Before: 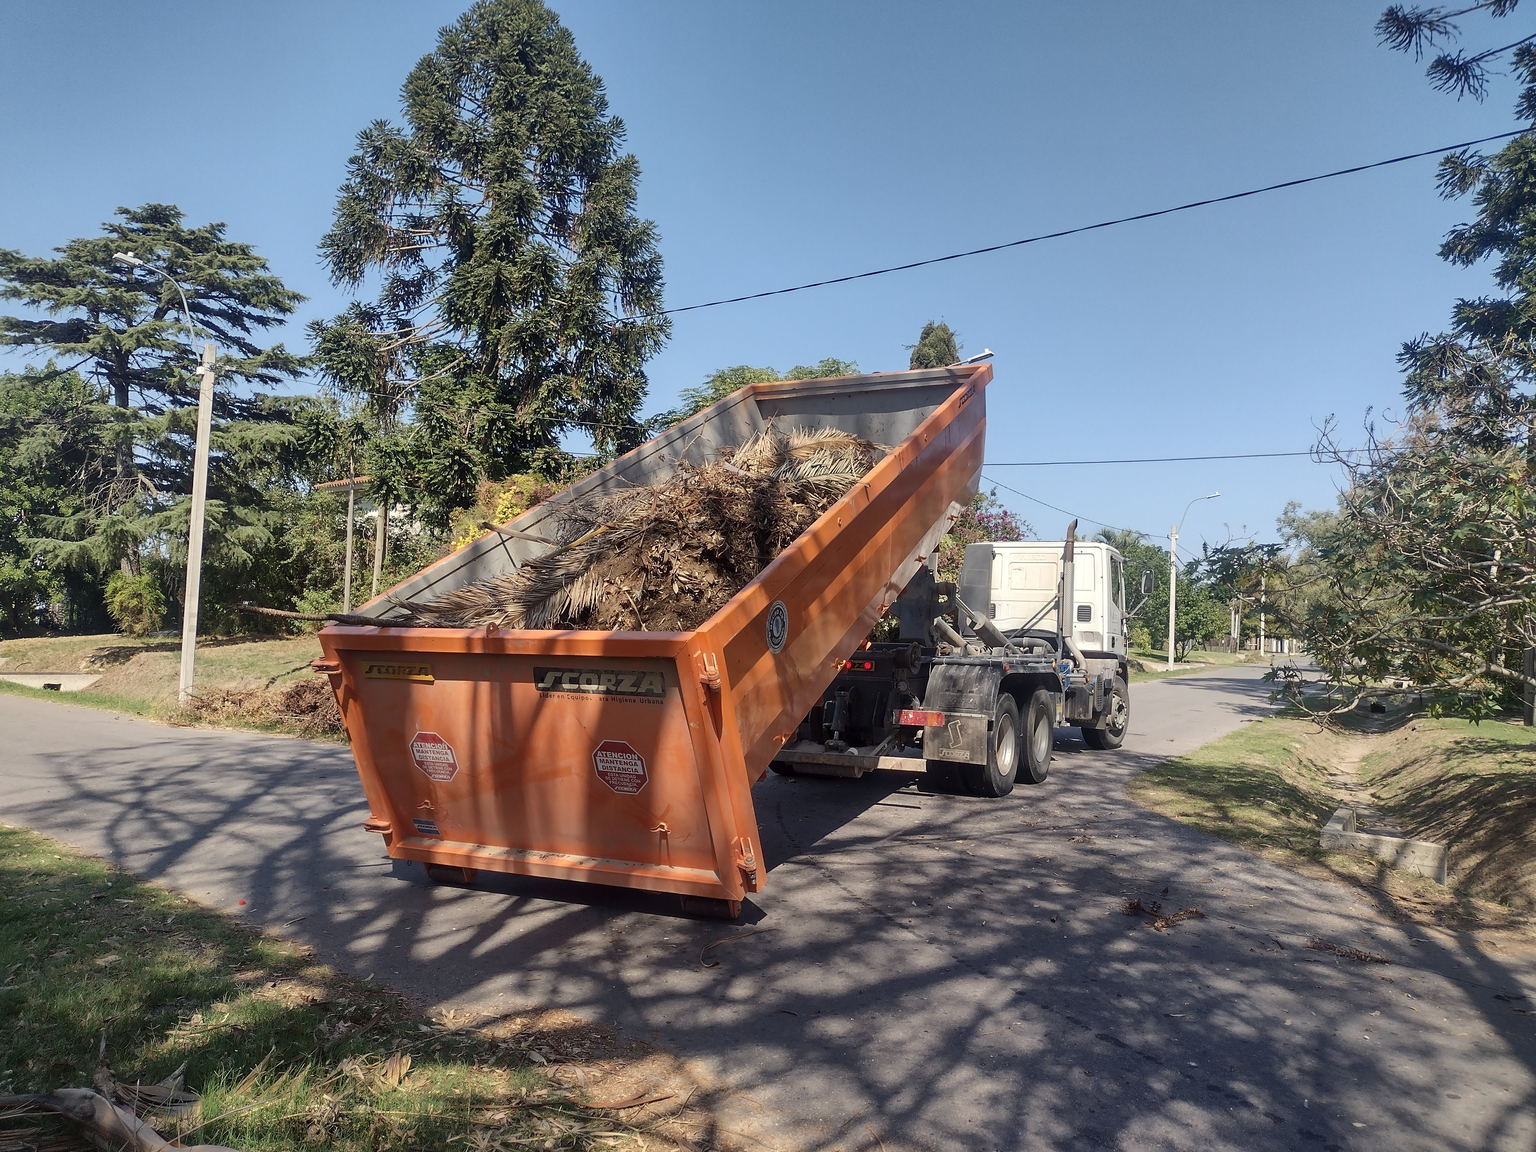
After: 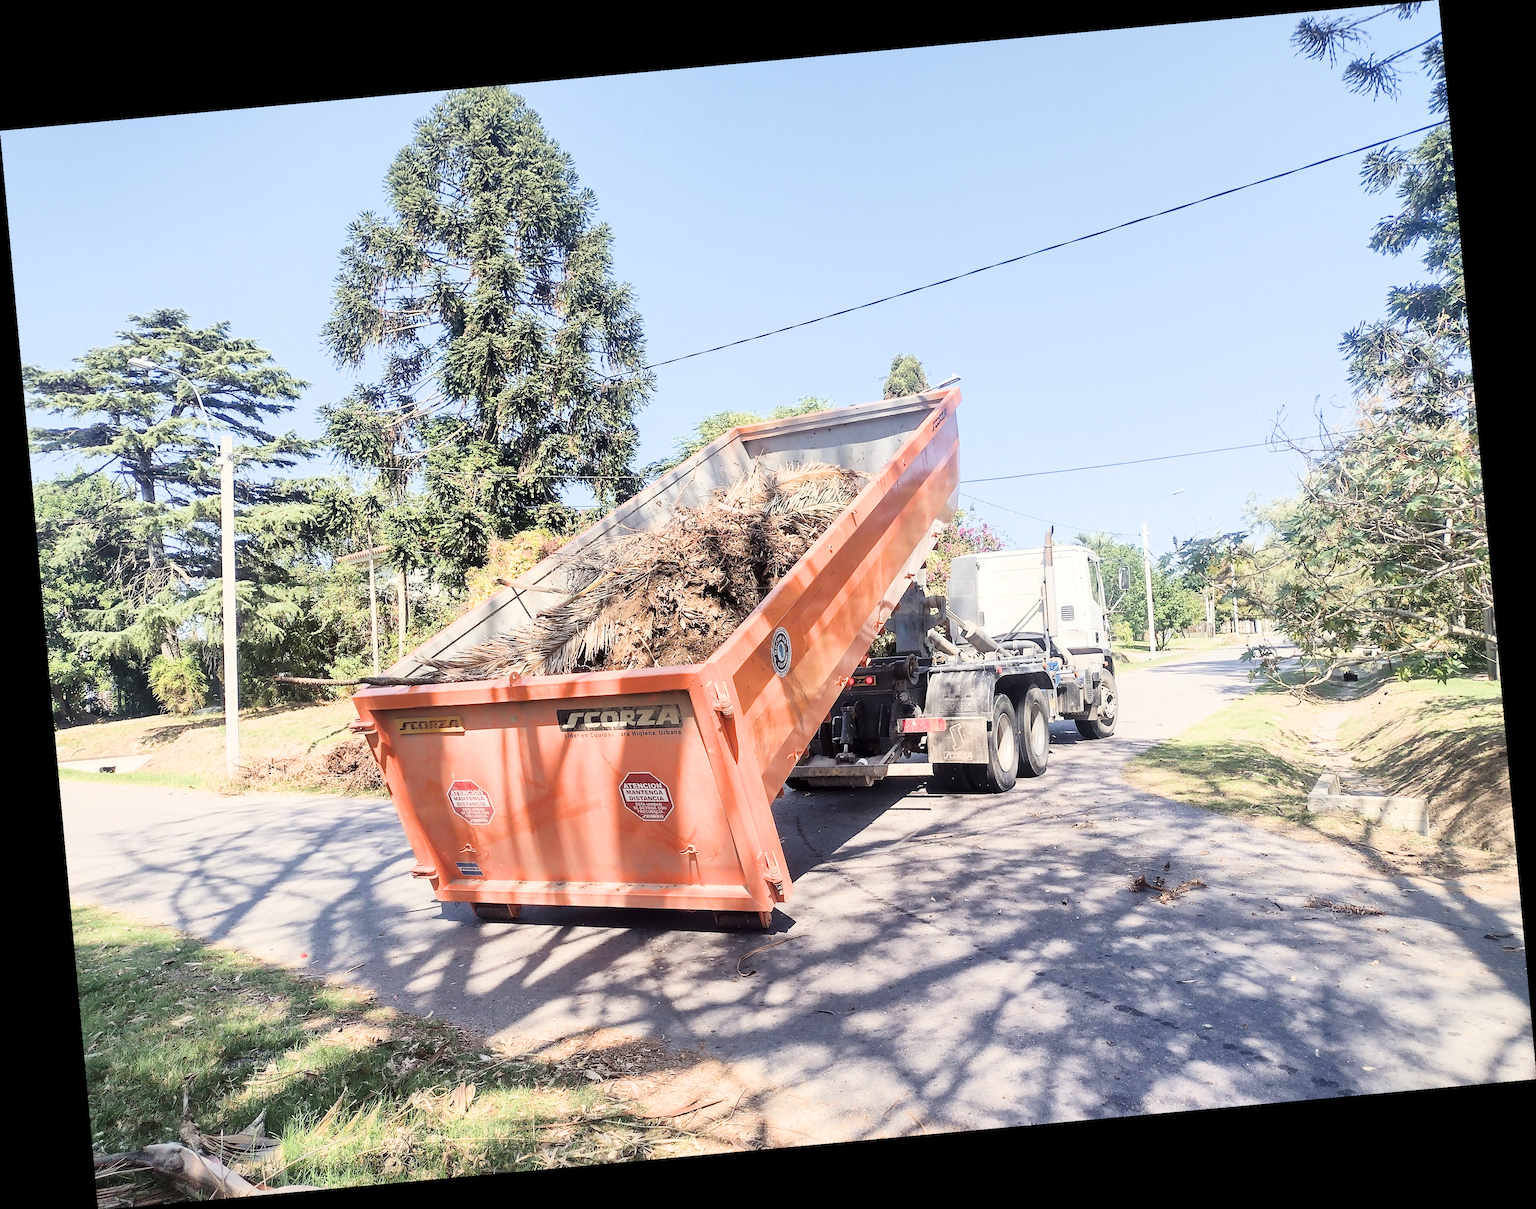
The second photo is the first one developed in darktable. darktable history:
exposure: exposure 2.04 EV, compensate highlight preservation false
filmic rgb: black relative exposure -7.5 EV, white relative exposure 5 EV, hardness 3.31, contrast 1.3, contrast in shadows safe
rotate and perspective: rotation -5.2°, automatic cropping off
